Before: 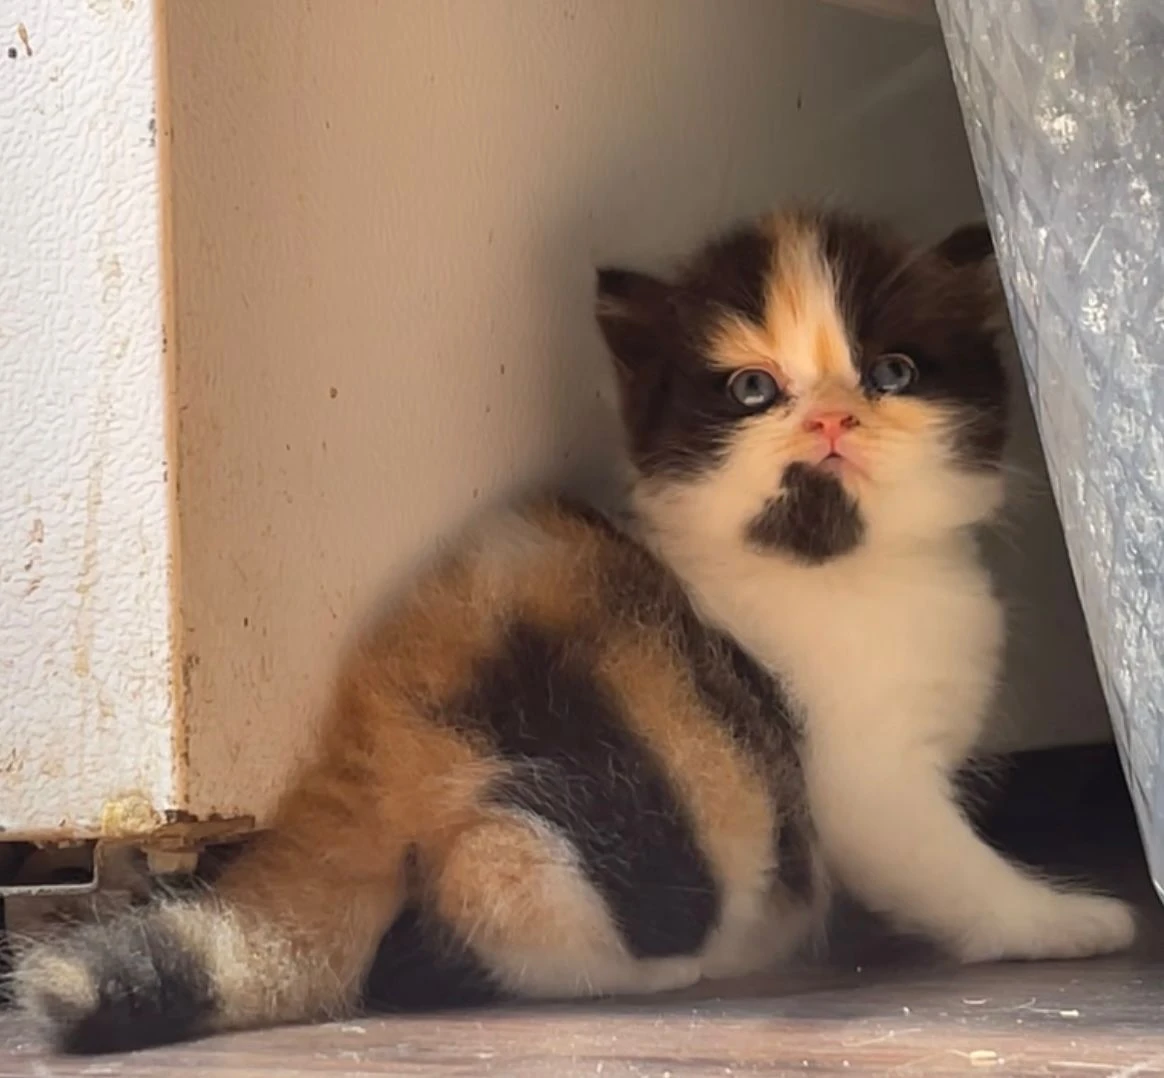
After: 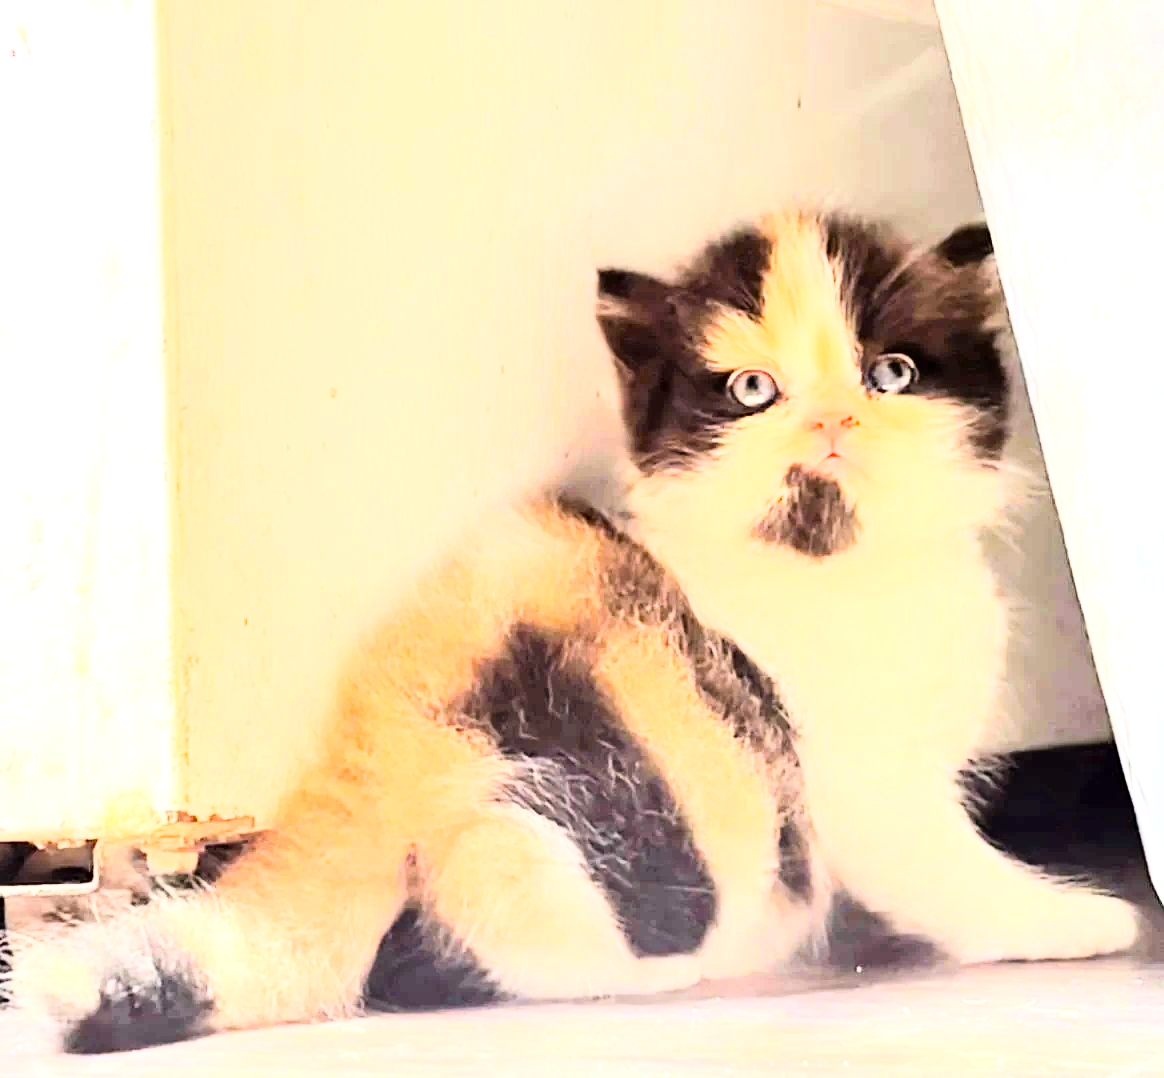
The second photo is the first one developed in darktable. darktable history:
rgb curve: curves: ch0 [(0, 0) (0.21, 0.15) (0.24, 0.21) (0.5, 0.75) (0.75, 0.96) (0.89, 0.99) (1, 1)]; ch1 [(0, 0.02) (0.21, 0.13) (0.25, 0.2) (0.5, 0.67) (0.75, 0.9) (0.89, 0.97) (1, 1)]; ch2 [(0, 0.02) (0.21, 0.13) (0.25, 0.2) (0.5, 0.67) (0.75, 0.9) (0.89, 0.97) (1, 1)], compensate middle gray true
exposure: black level correction 0.005, exposure 2.084 EV, compensate highlight preservation false
